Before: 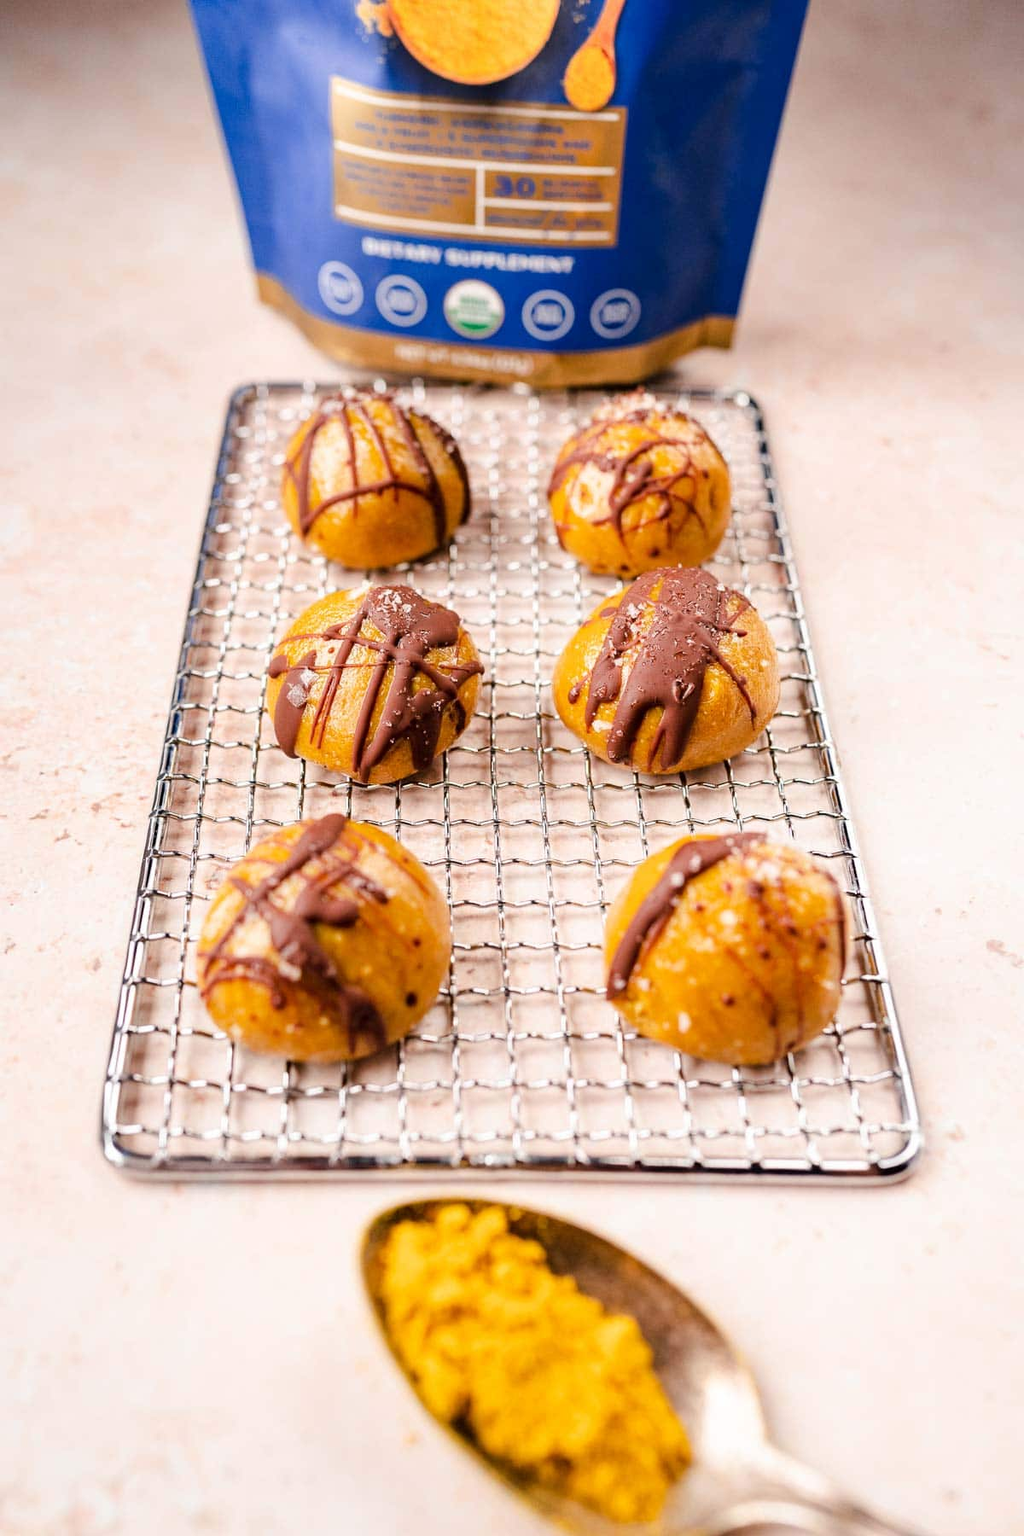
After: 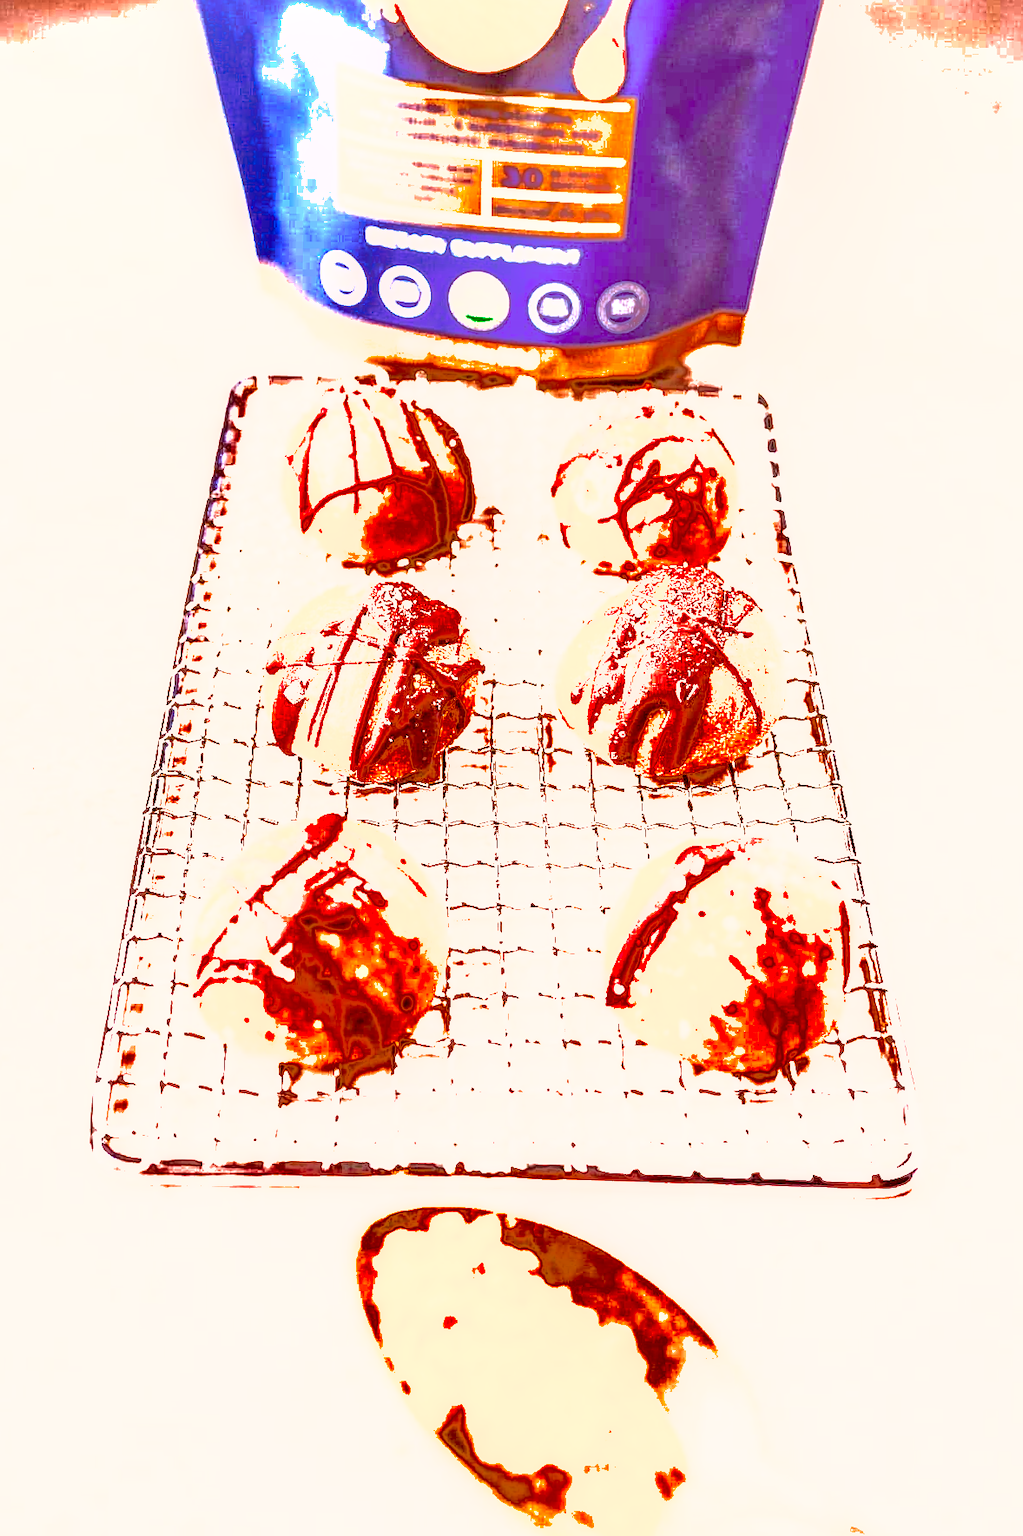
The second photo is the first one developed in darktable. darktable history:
color correction: highlights a* 9.29, highlights b* 8.64, shadows a* 39.5, shadows b* 39.97, saturation 0.815
exposure: black level correction 0.001, exposure 1.849 EV, compensate exposure bias true, compensate highlight preservation false
color balance rgb: perceptual saturation grading › global saturation -1.804%, perceptual saturation grading › highlights -8.02%, perceptual saturation grading › mid-tones 8.578%, perceptual saturation grading › shadows 4.276%, perceptual brilliance grading › mid-tones 10.12%, perceptual brilliance grading › shadows 14.641%, global vibrance 42.209%
crop and rotate: angle -0.653°
local contrast: on, module defaults
shadows and highlights: shadows 38.28, highlights -75.2
sharpen: on, module defaults
